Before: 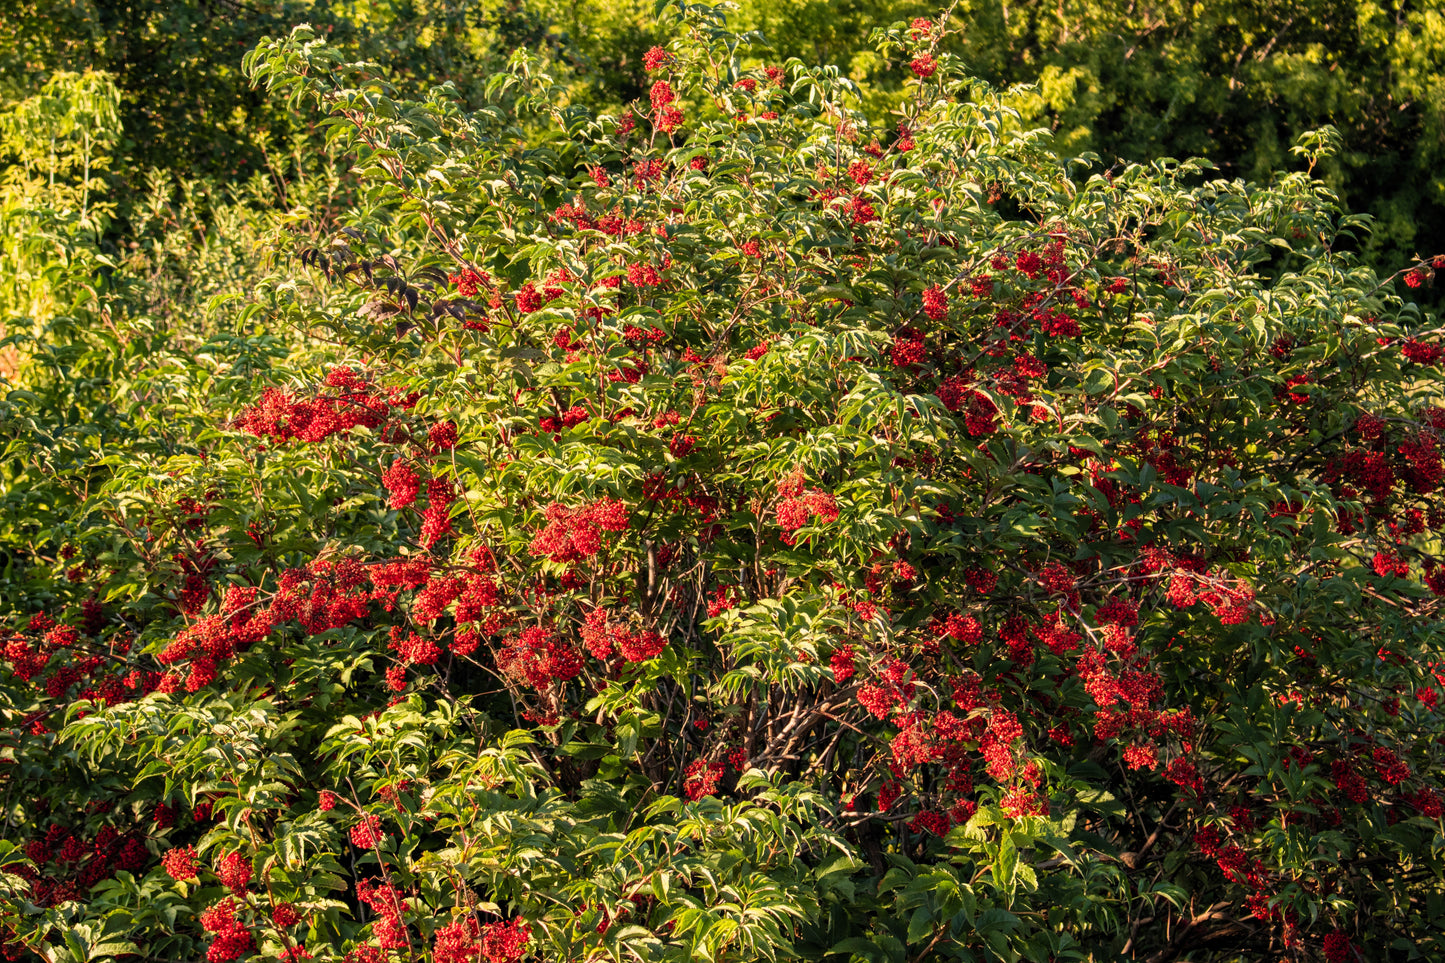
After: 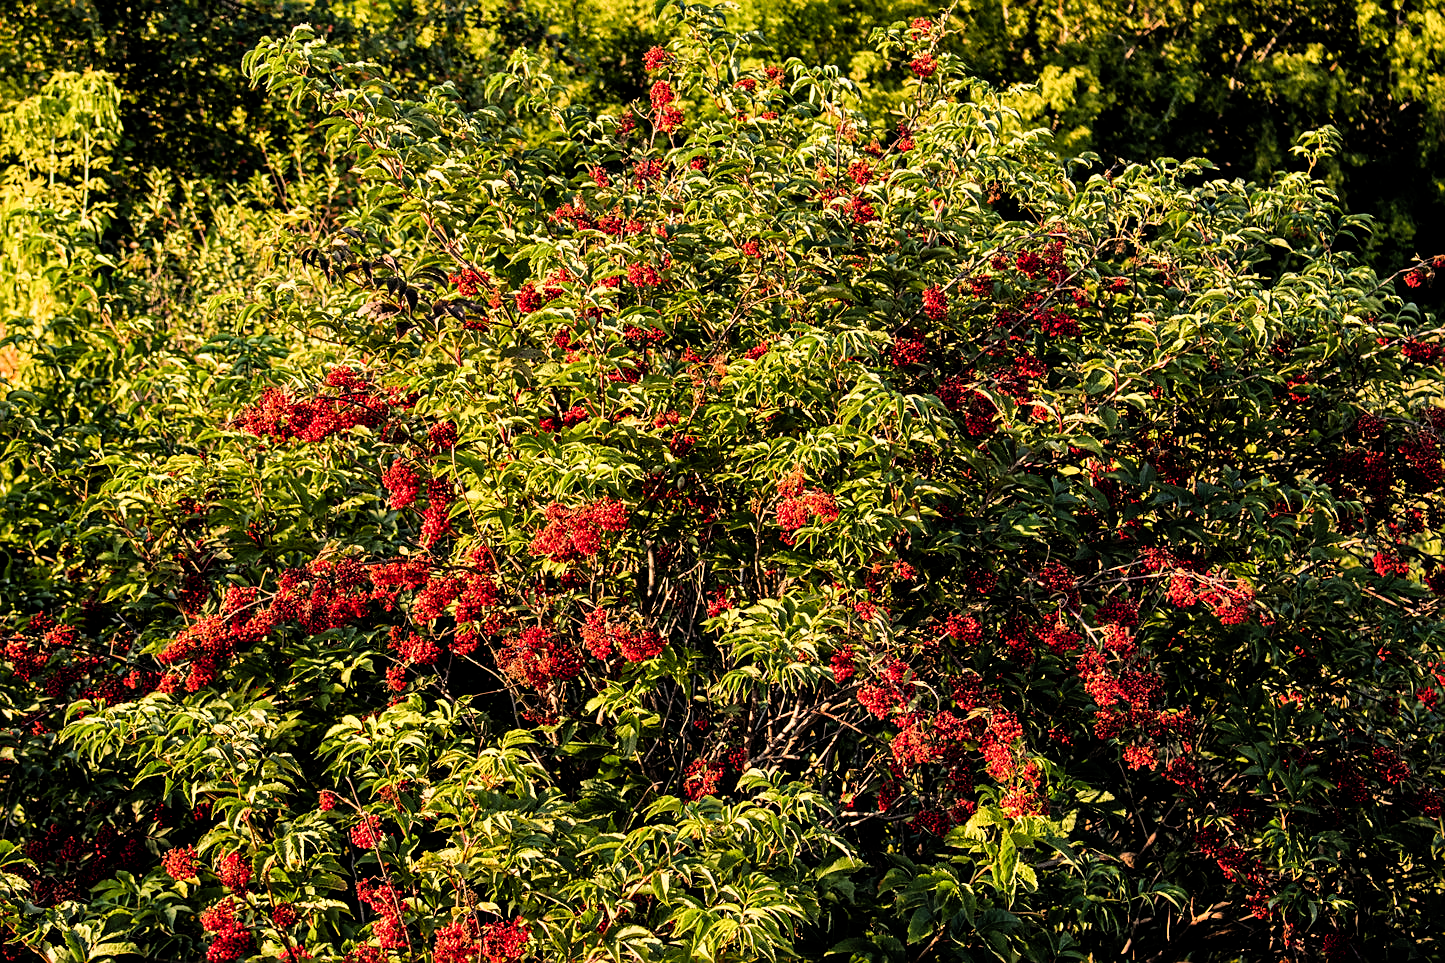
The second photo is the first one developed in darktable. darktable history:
exposure: compensate highlight preservation false
shadows and highlights: shadows 31.76, highlights -31.52, soften with gaussian
filmic rgb: black relative exposure -16 EV, white relative exposure 6.3 EV, hardness 5.05, contrast 1.349, add noise in highlights 0.001, preserve chrominance luminance Y, color science v3 (2019), use custom middle-gray values true, contrast in highlights soft
sharpen: on, module defaults
color balance rgb: highlights gain › chroma 1.426%, highlights gain › hue 50.67°, perceptual saturation grading › global saturation 19.956%, global vibrance 9.348%
color zones: curves: ch1 [(0.25, 0.5) (0.747, 0.71)]
